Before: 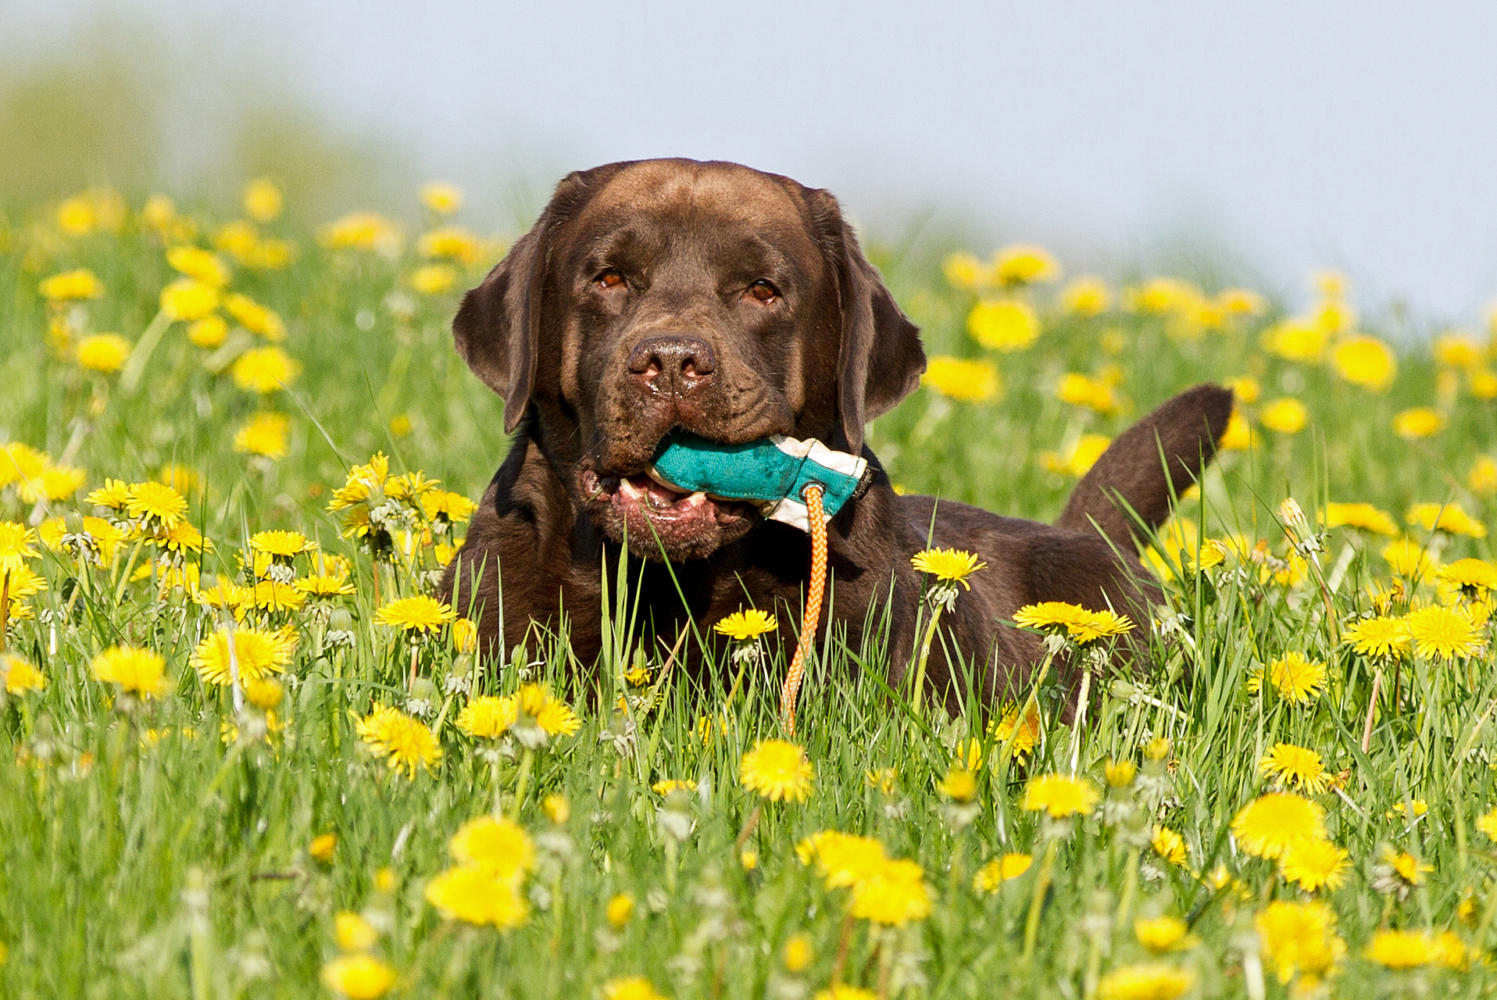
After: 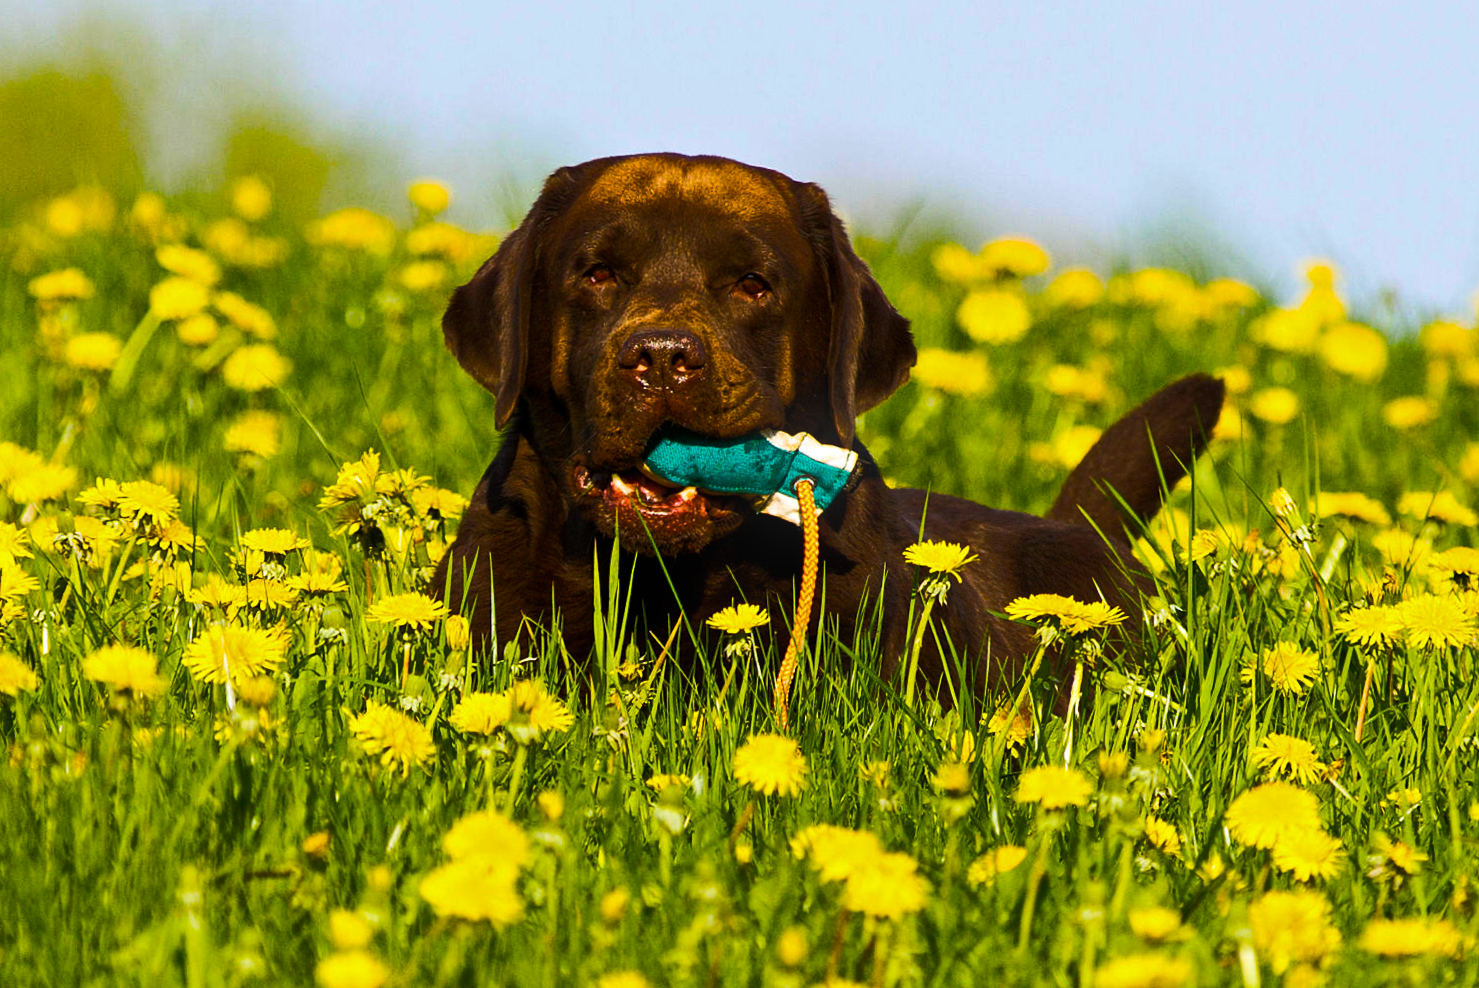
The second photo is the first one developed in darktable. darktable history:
rotate and perspective: rotation -0.45°, automatic cropping original format, crop left 0.008, crop right 0.992, crop top 0.012, crop bottom 0.988
color balance rgb: linear chroma grading › global chroma 40.15%, perceptual saturation grading › global saturation 60.58%, perceptual saturation grading › highlights 20.44%, perceptual saturation grading › shadows -50.36%, perceptual brilliance grading › highlights 2.19%, perceptual brilliance grading › mid-tones -50.36%, perceptual brilliance grading › shadows -50.36%
bloom: size 9%, threshold 100%, strength 7%
levels: mode automatic
